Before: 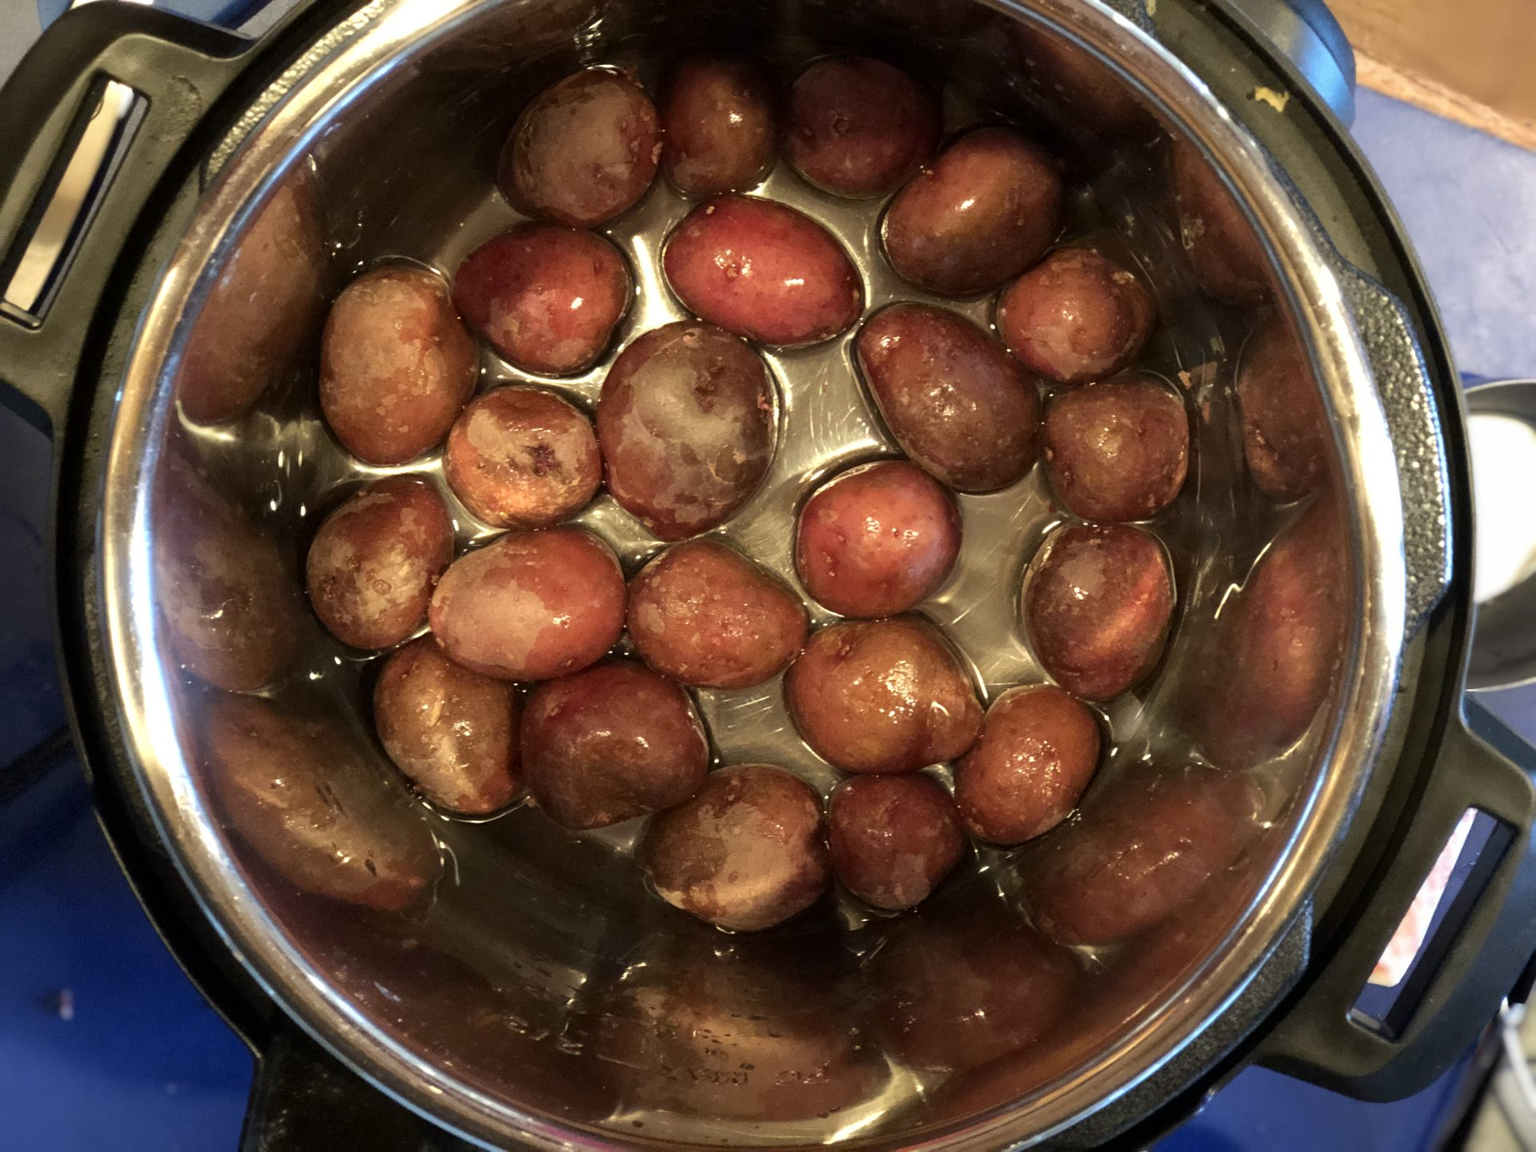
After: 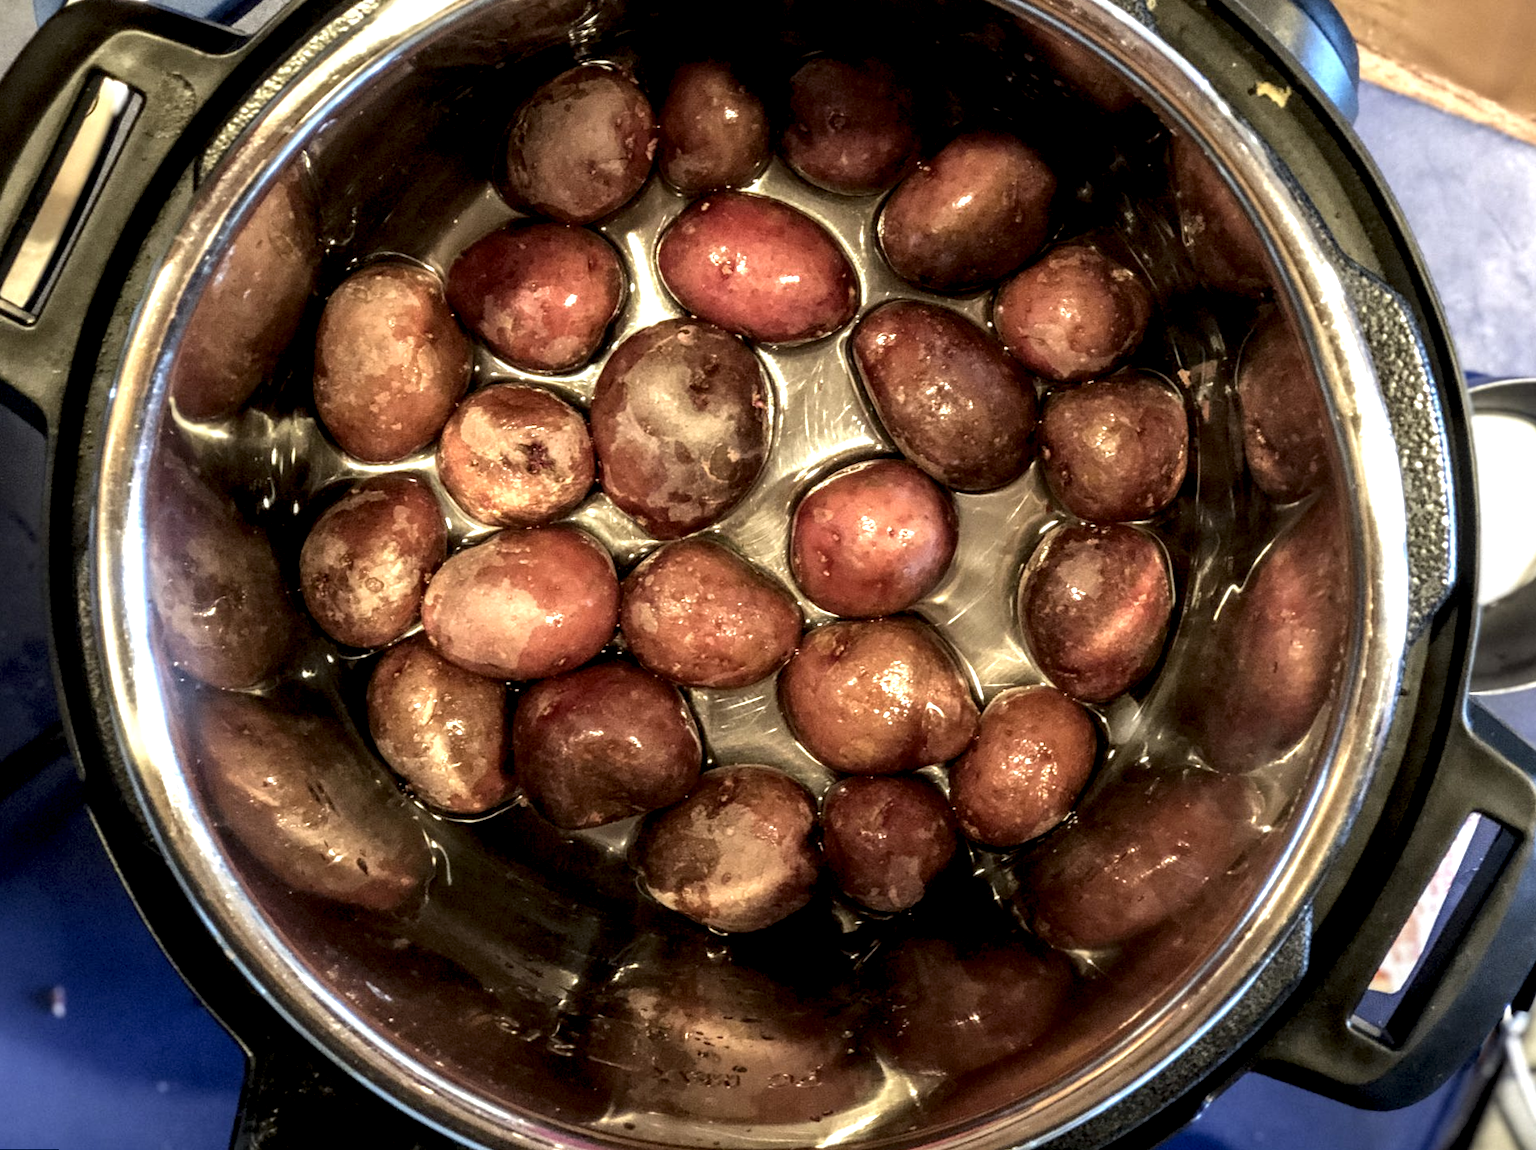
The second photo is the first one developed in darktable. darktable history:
rotate and perspective: rotation 0.192°, lens shift (horizontal) -0.015, crop left 0.005, crop right 0.996, crop top 0.006, crop bottom 0.99
local contrast: highlights 20%, detail 197%
